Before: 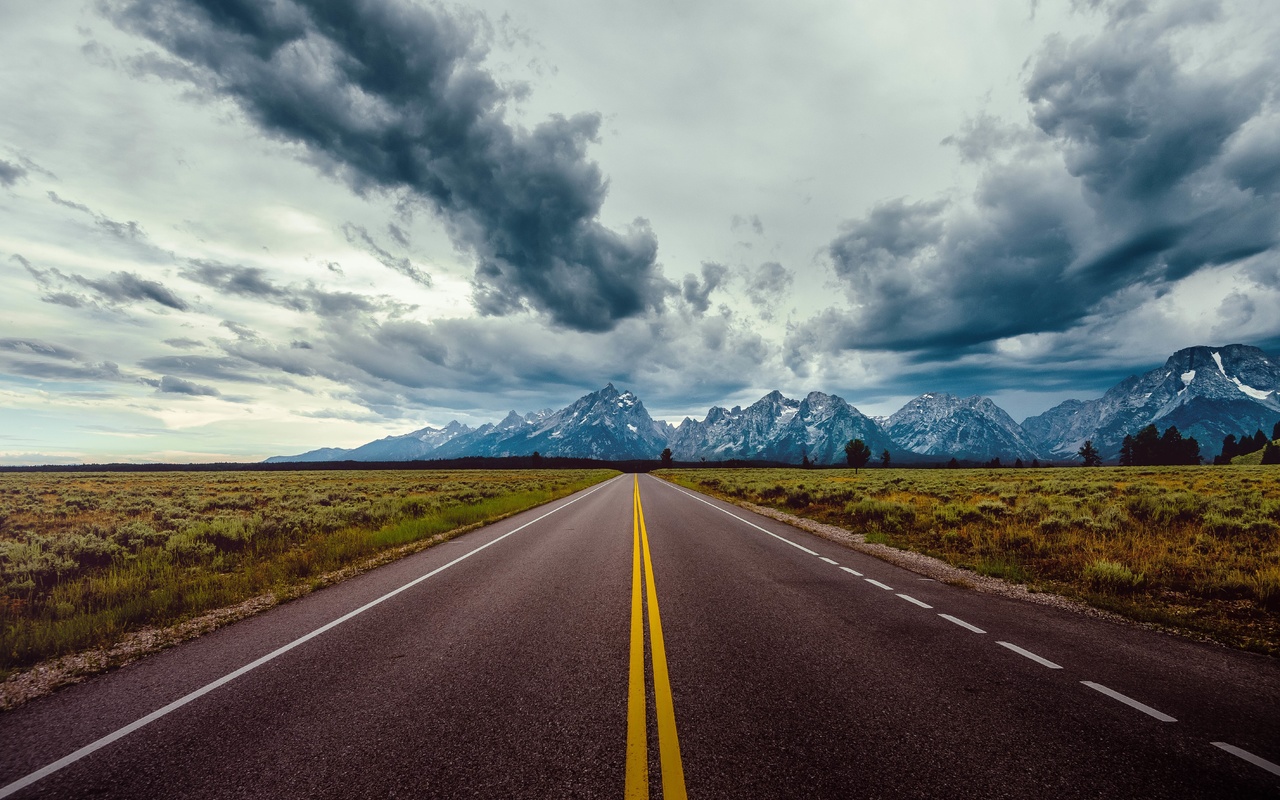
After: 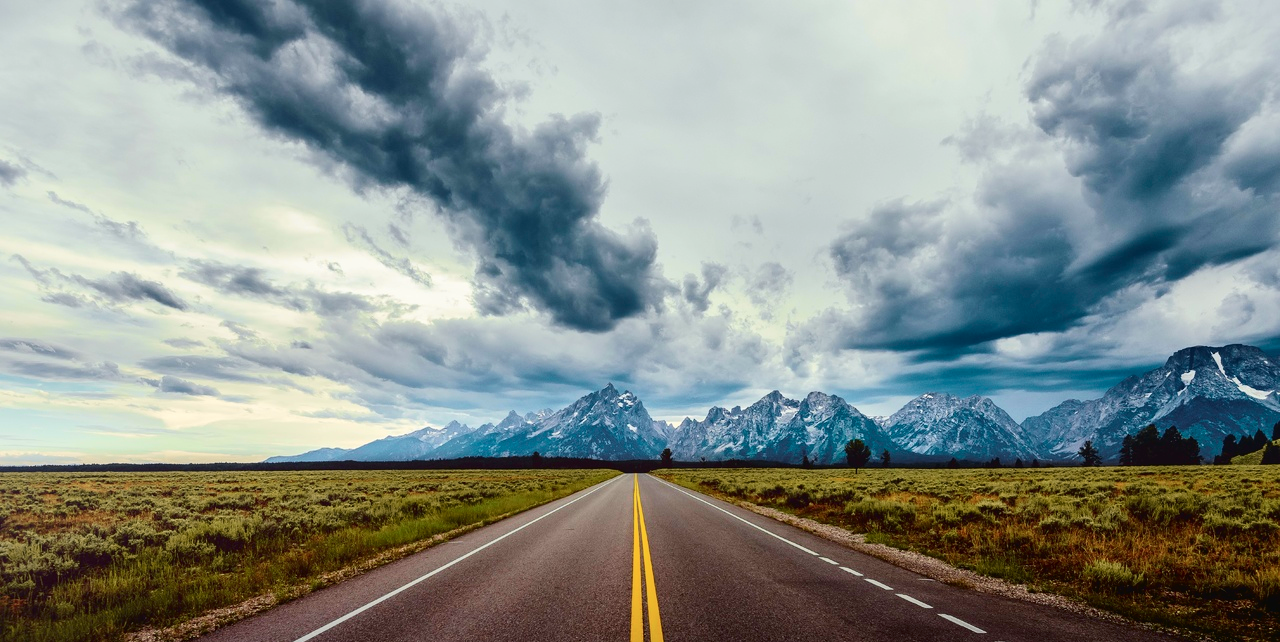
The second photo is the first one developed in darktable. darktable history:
crop: bottom 19.644%
tone curve: curves: ch0 [(0, 0.018) (0.061, 0.041) (0.205, 0.191) (0.289, 0.292) (0.39, 0.424) (0.493, 0.551) (0.666, 0.743) (0.795, 0.841) (1, 0.998)]; ch1 [(0, 0) (0.385, 0.343) (0.439, 0.415) (0.494, 0.498) (0.501, 0.501) (0.51, 0.496) (0.548, 0.554) (0.586, 0.61) (0.684, 0.658) (0.783, 0.804) (1, 1)]; ch2 [(0, 0) (0.304, 0.31) (0.403, 0.399) (0.441, 0.428) (0.47, 0.469) (0.498, 0.496) (0.524, 0.538) (0.566, 0.588) (0.648, 0.665) (0.697, 0.699) (1, 1)], color space Lab, independent channels, preserve colors none
